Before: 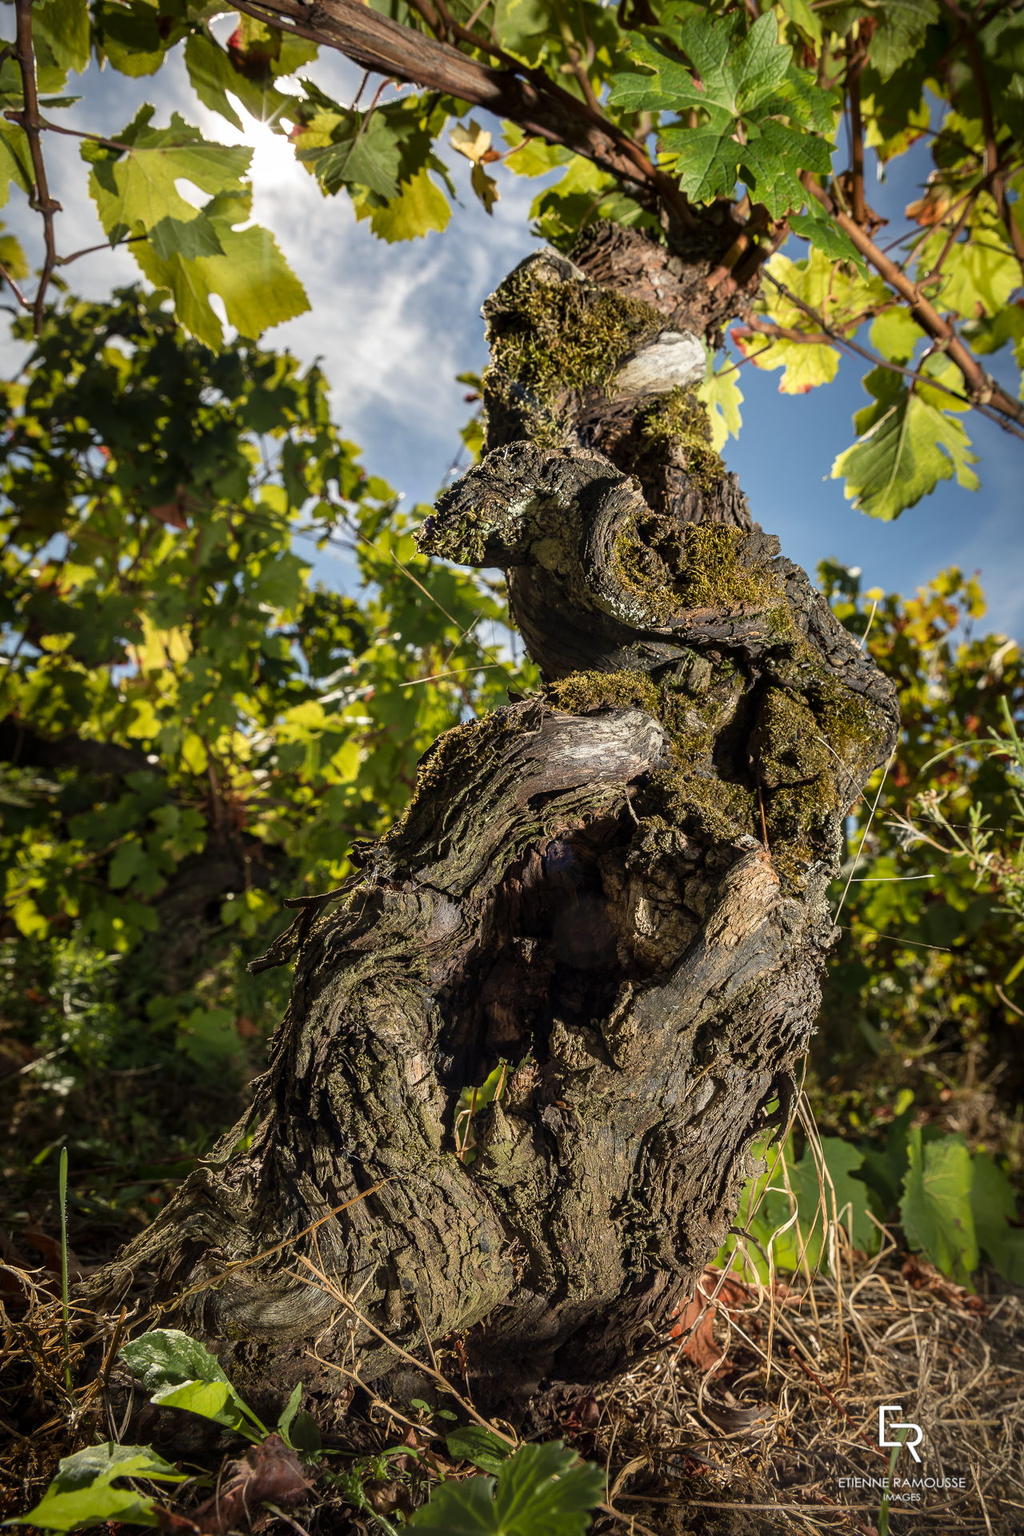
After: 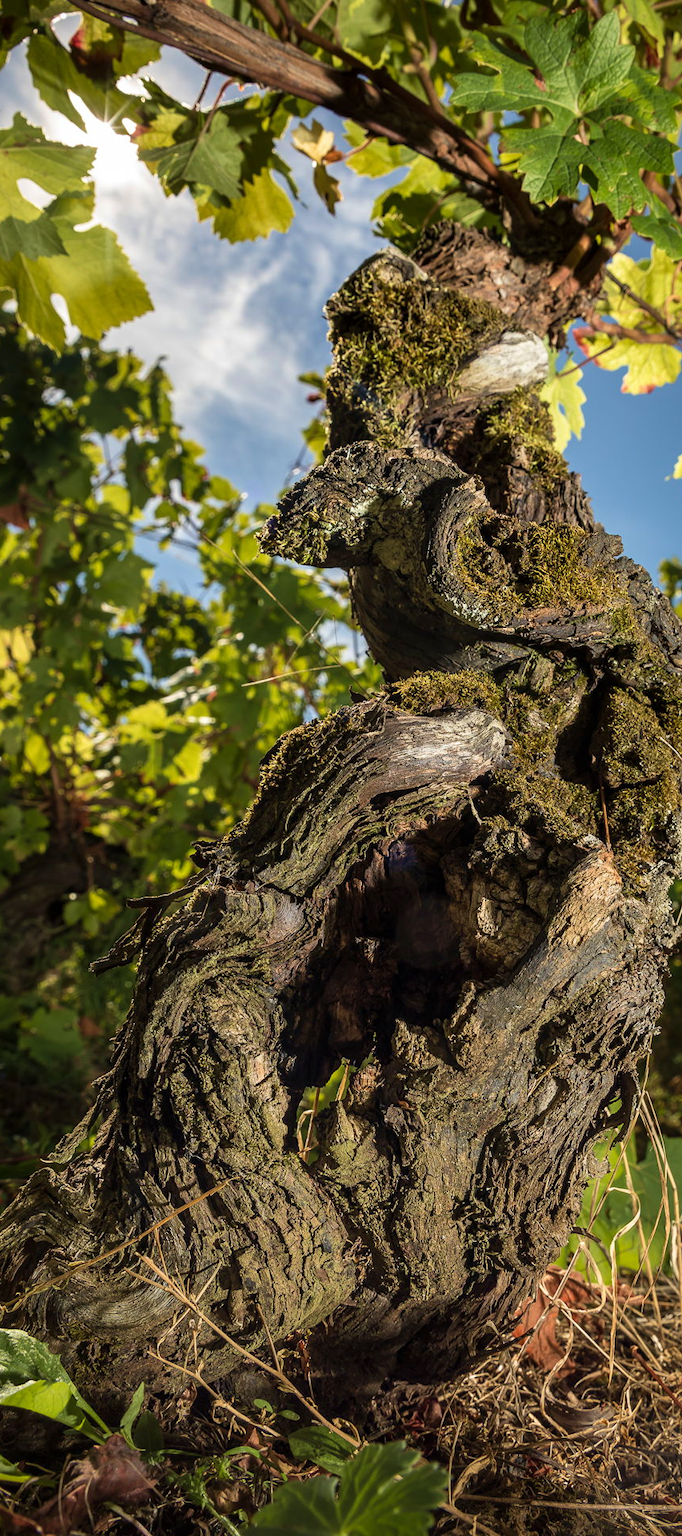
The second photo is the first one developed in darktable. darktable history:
velvia: on, module defaults
crop: left 15.419%, right 17.914%
